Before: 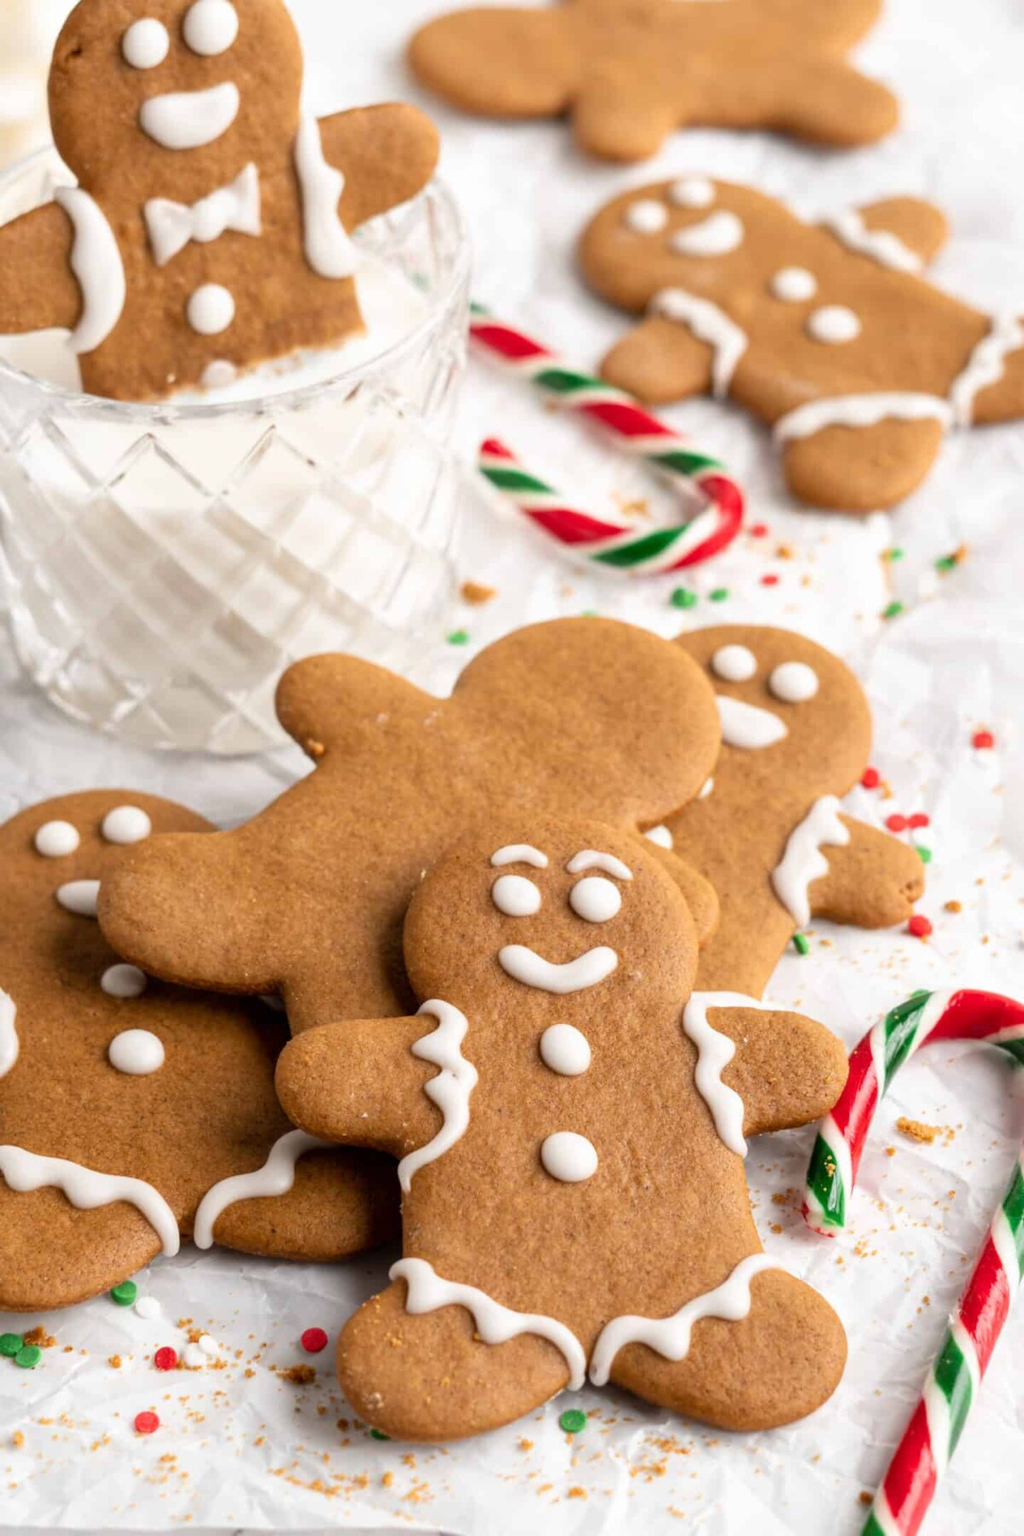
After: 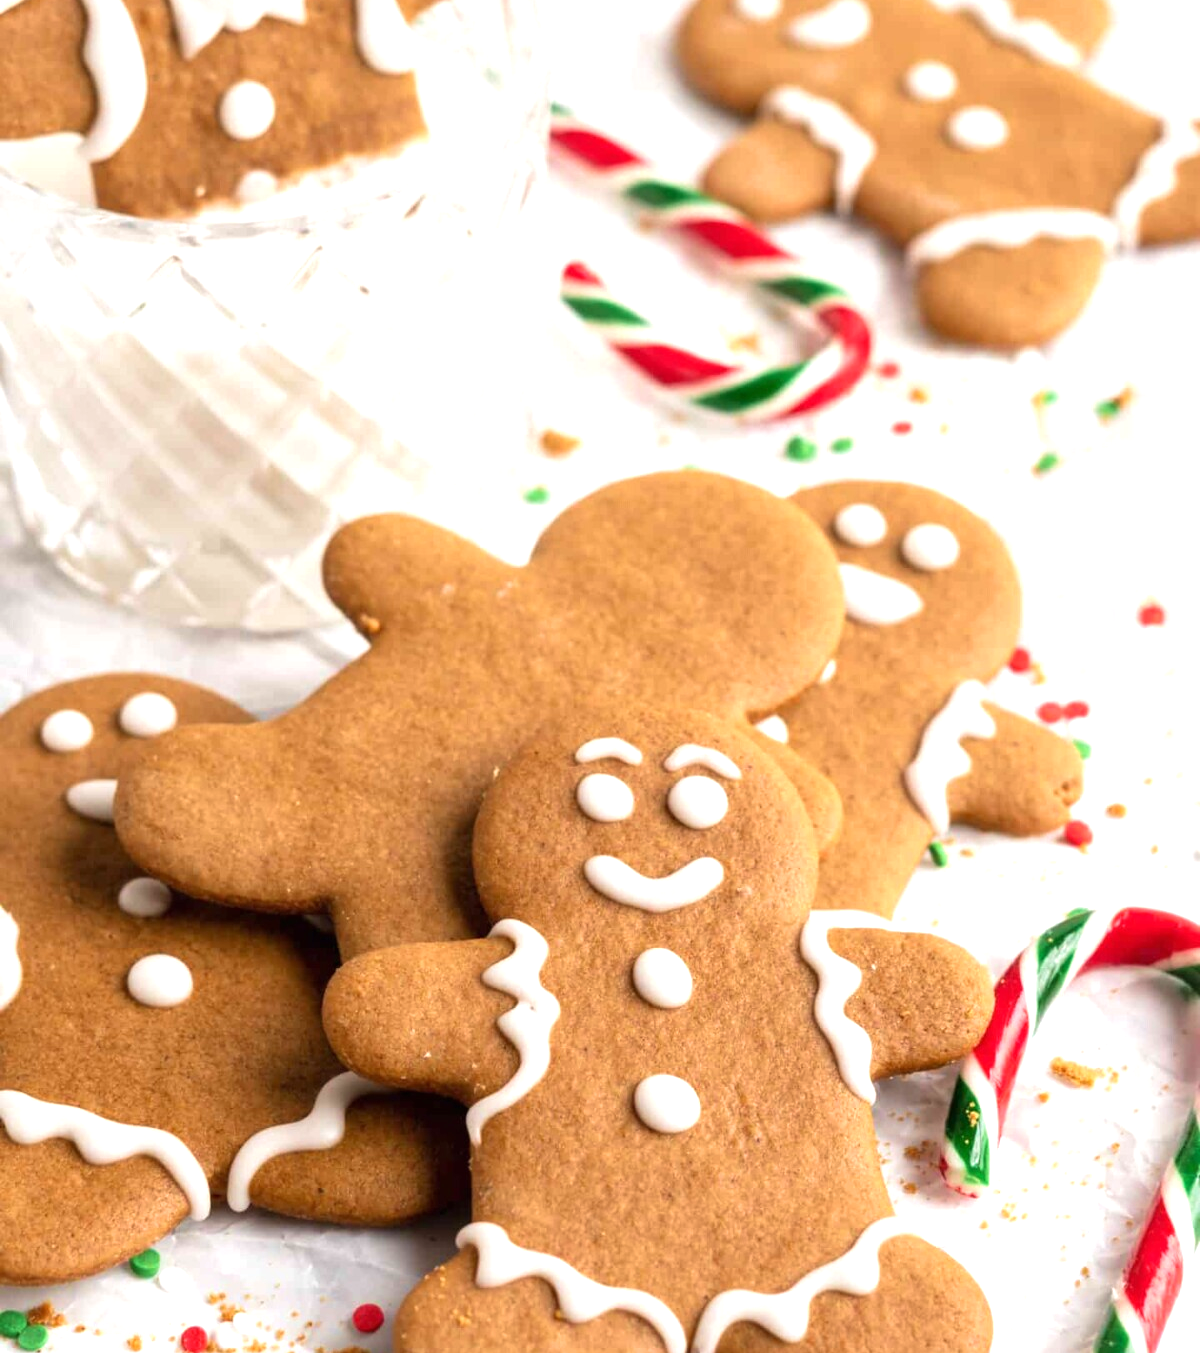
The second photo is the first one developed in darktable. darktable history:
crop: top 14.013%, bottom 10.8%
exposure: black level correction 0, exposure 0.499 EV, compensate exposure bias true, compensate highlight preservation false
velvia: on, module defaults
